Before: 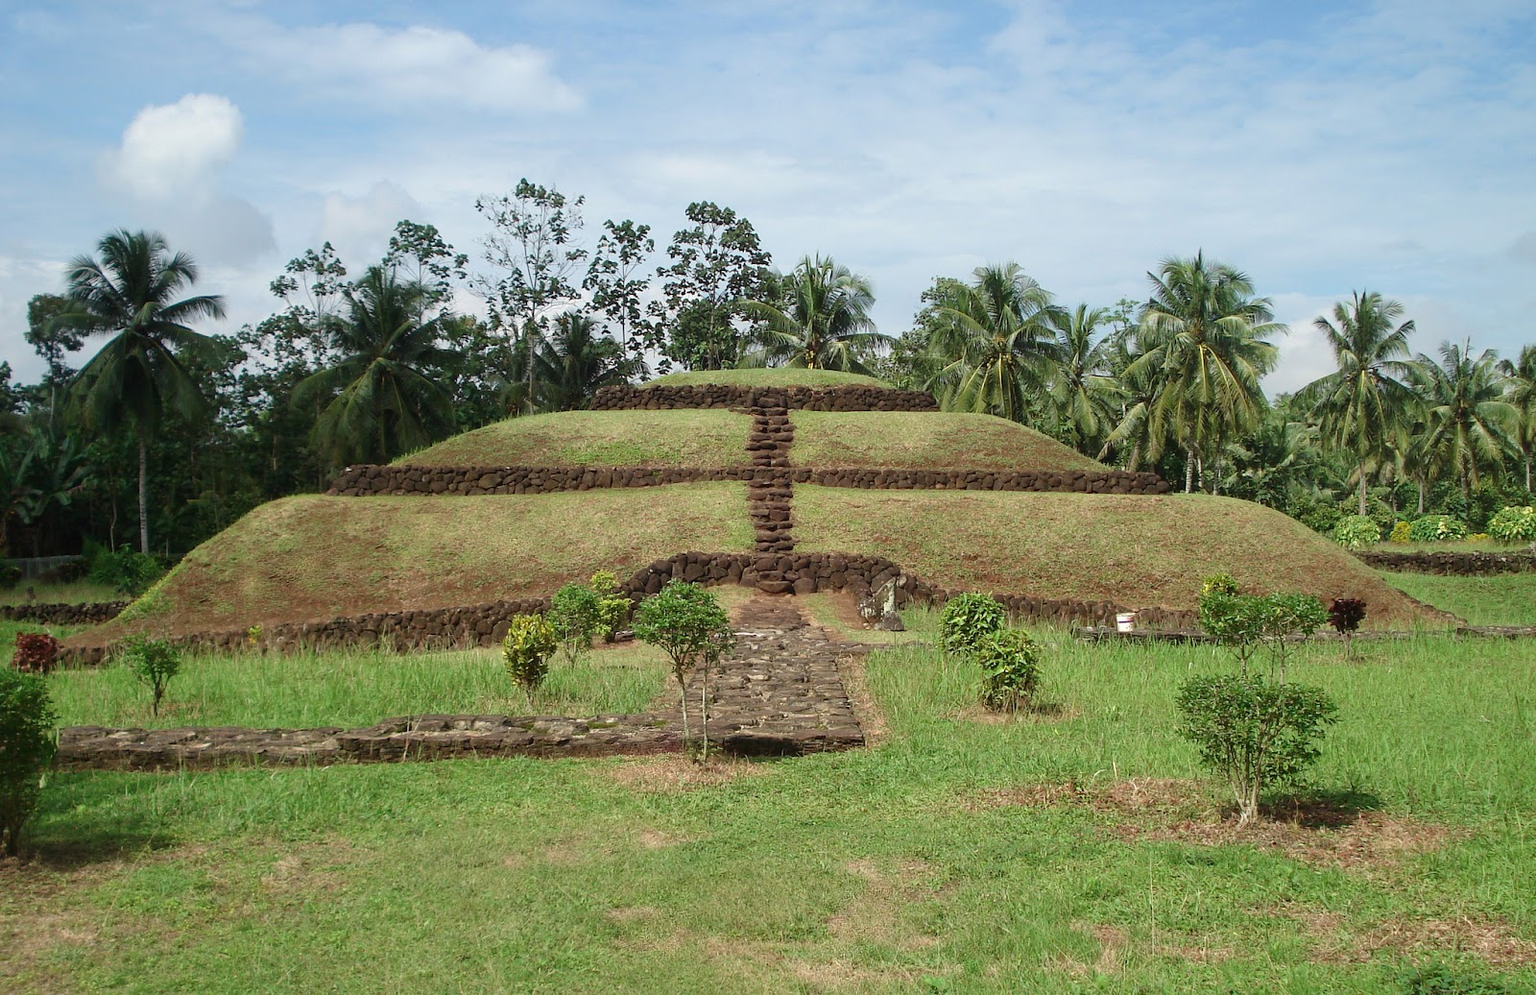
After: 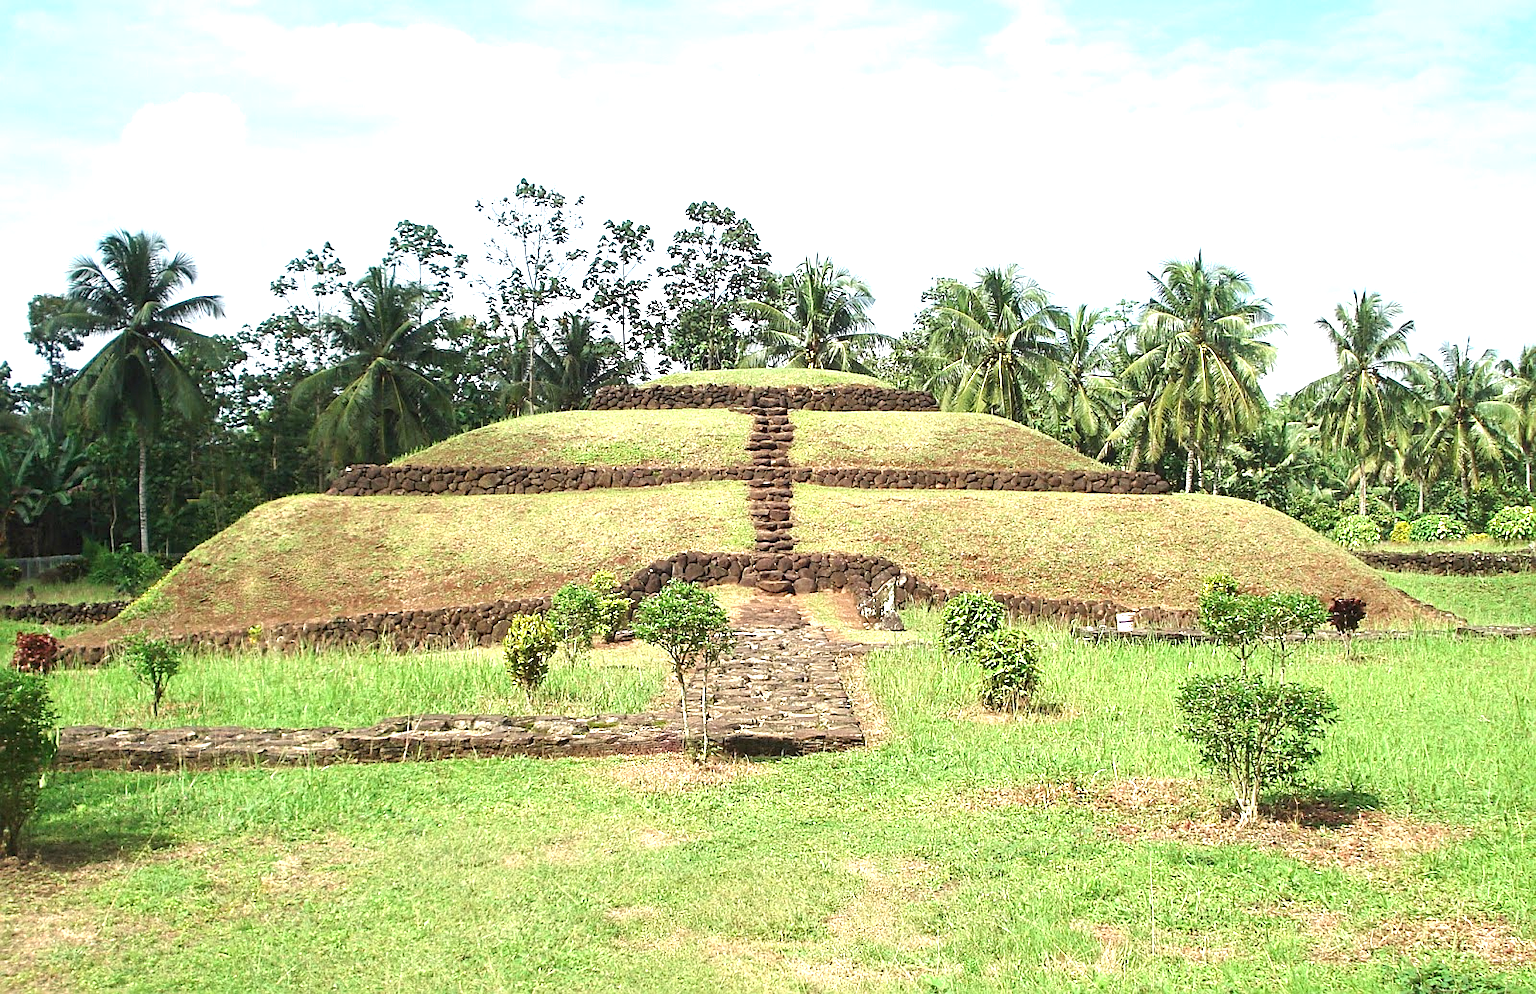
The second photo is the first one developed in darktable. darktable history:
sharpen: on, module defaults
exposure: black level correction 0, exposure 1.379 EV, compensate exposure bias true, compensate highlight preservation false
